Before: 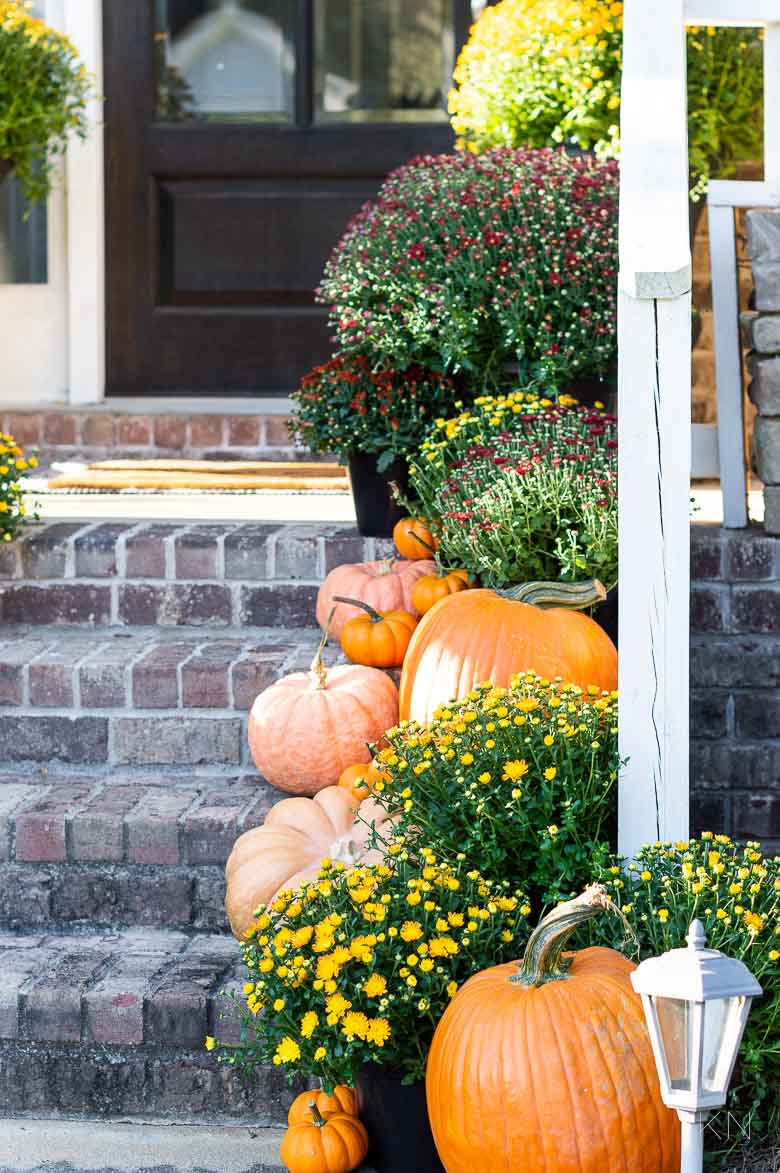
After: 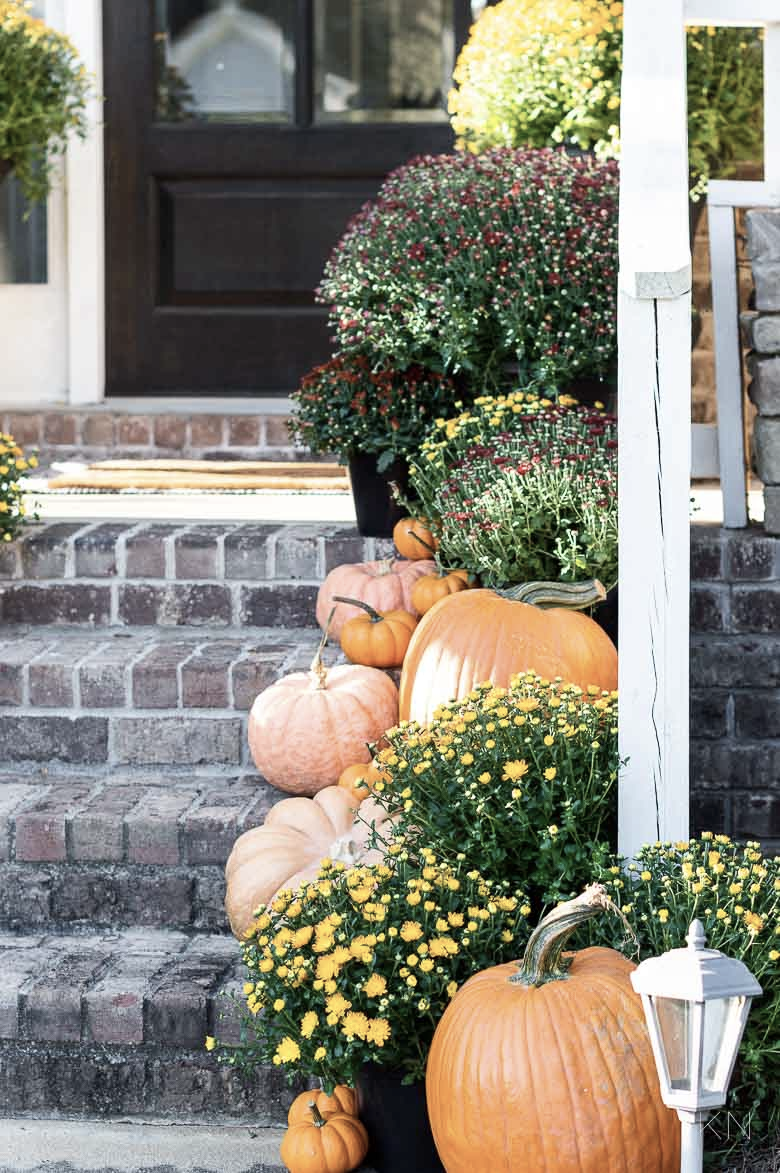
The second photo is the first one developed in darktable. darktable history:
contrast brightness saturation: contrast 0.096, saturation -0.368
